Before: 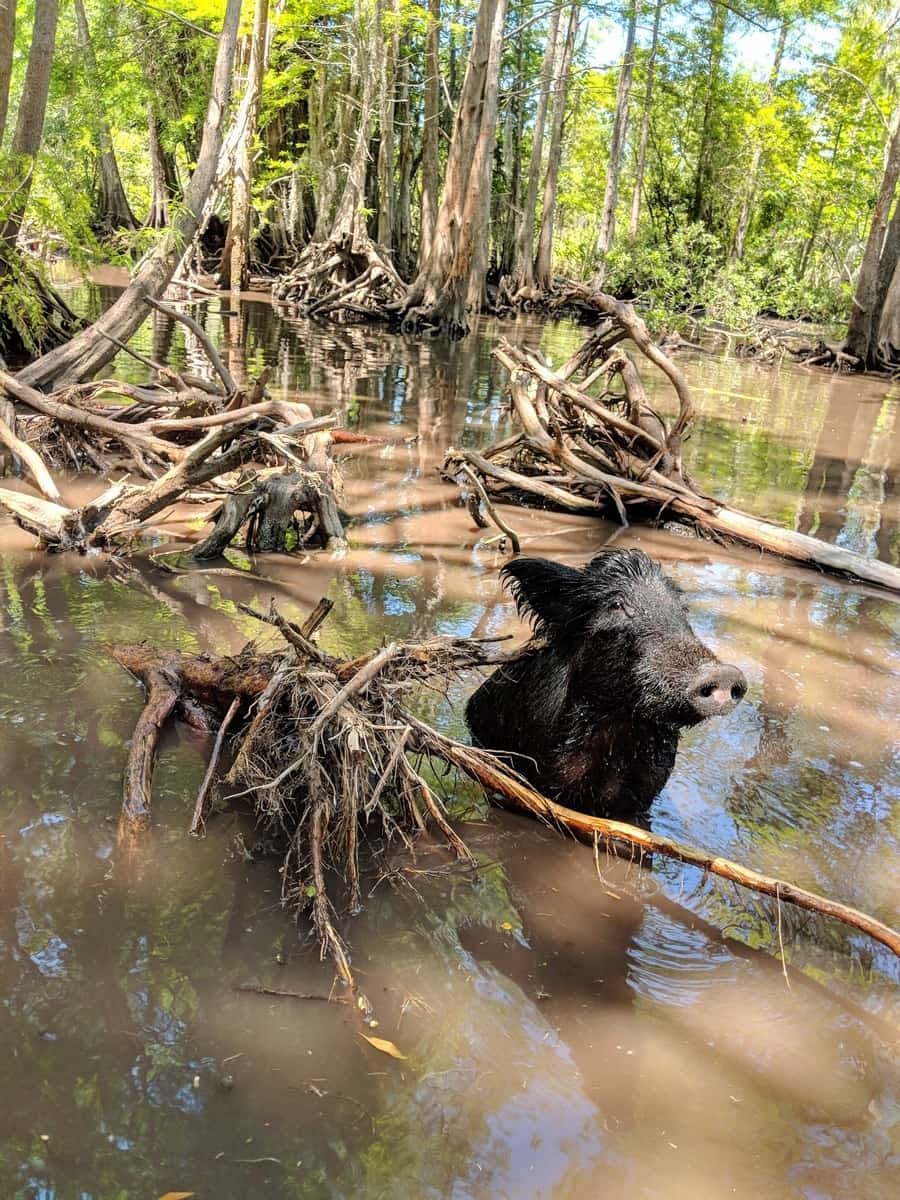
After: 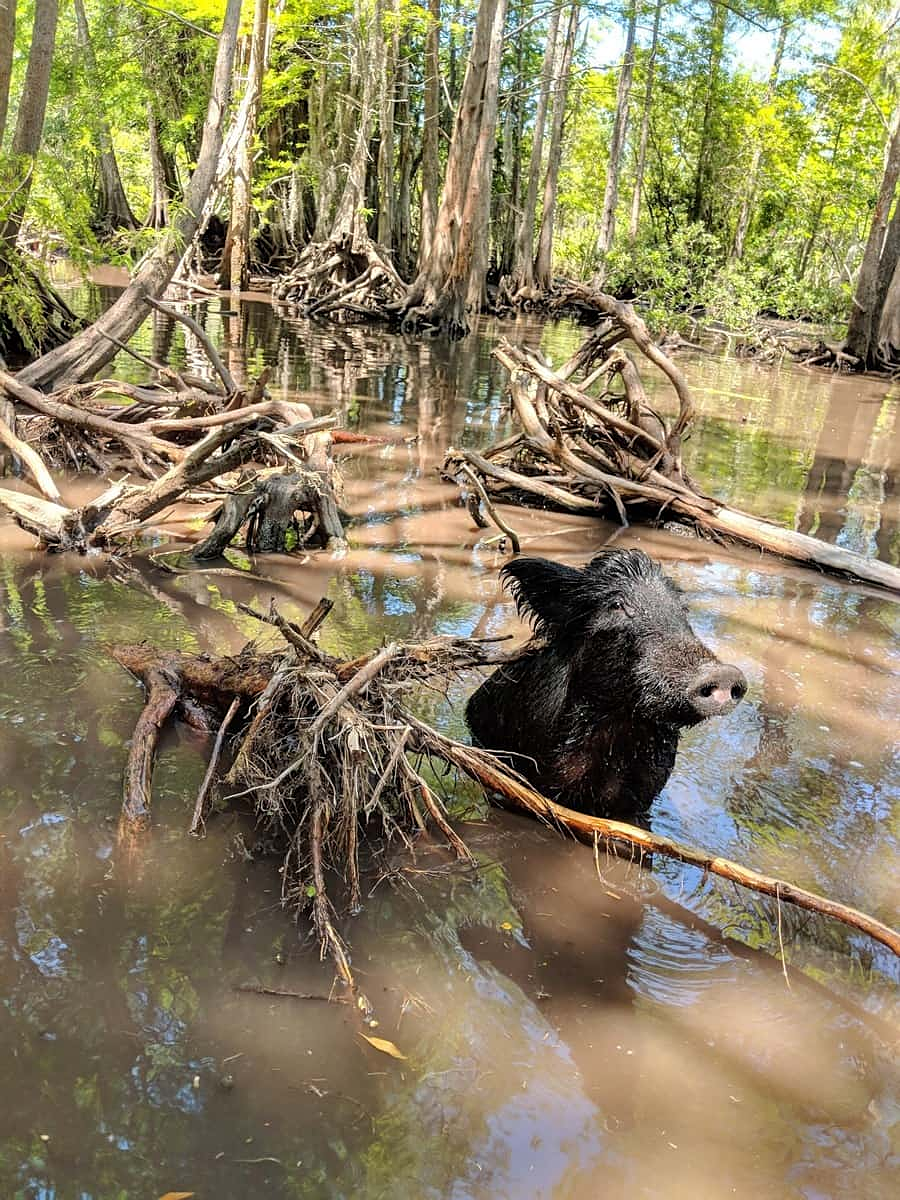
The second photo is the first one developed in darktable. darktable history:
sharpen: radius 1.245, amount 0.305, threshold 0.201
